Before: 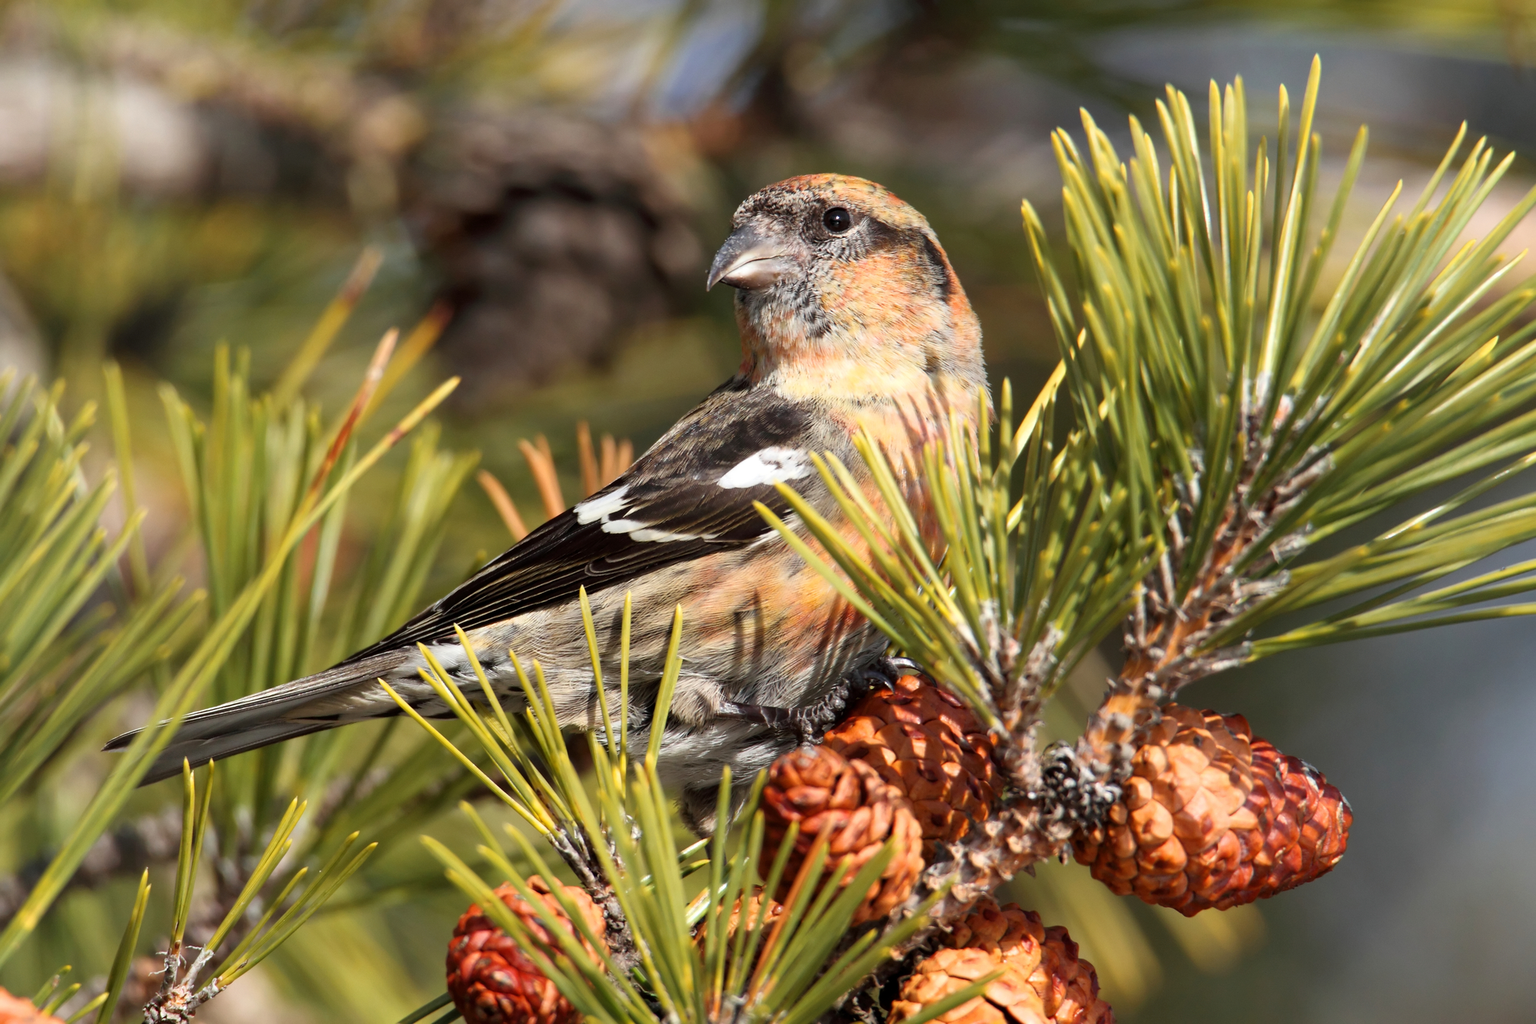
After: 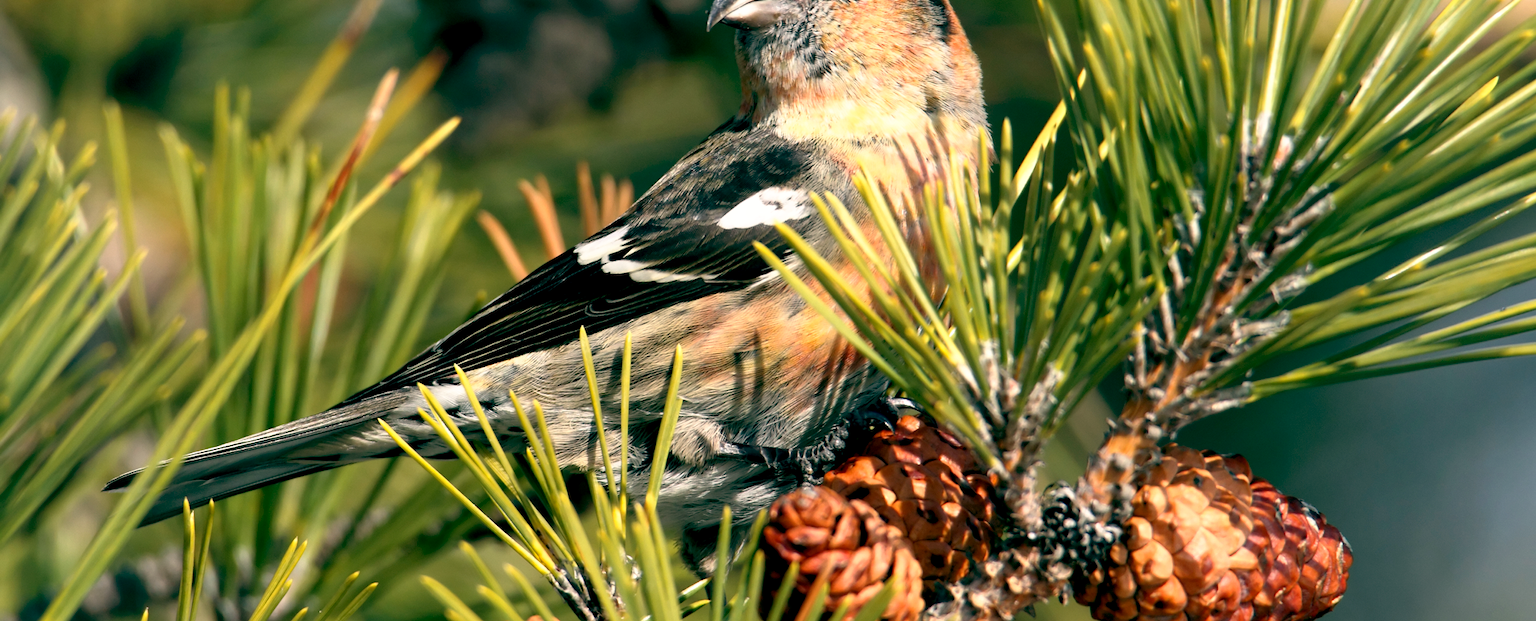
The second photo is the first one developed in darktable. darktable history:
base curve: curves: ch0 [(0.017, 0) (0.425, 0.441) (0.844, 0.933) (1, 1)], preserve colors none
crop and rotate: top 25.357%, bottom 13.942%
white balance: red 0.983, blue 1.036
color balance: lift [1.005, 0.99, 1.007, 1.01], gamma [1, 0.979, 1.011, 1.021], gain [0.923, 1.098, 1.025, 0.902], input saturation 90.45%, contrast 7.73%, output saturation 105.91%
tone equalizer: -8 EV -0.55 EV
